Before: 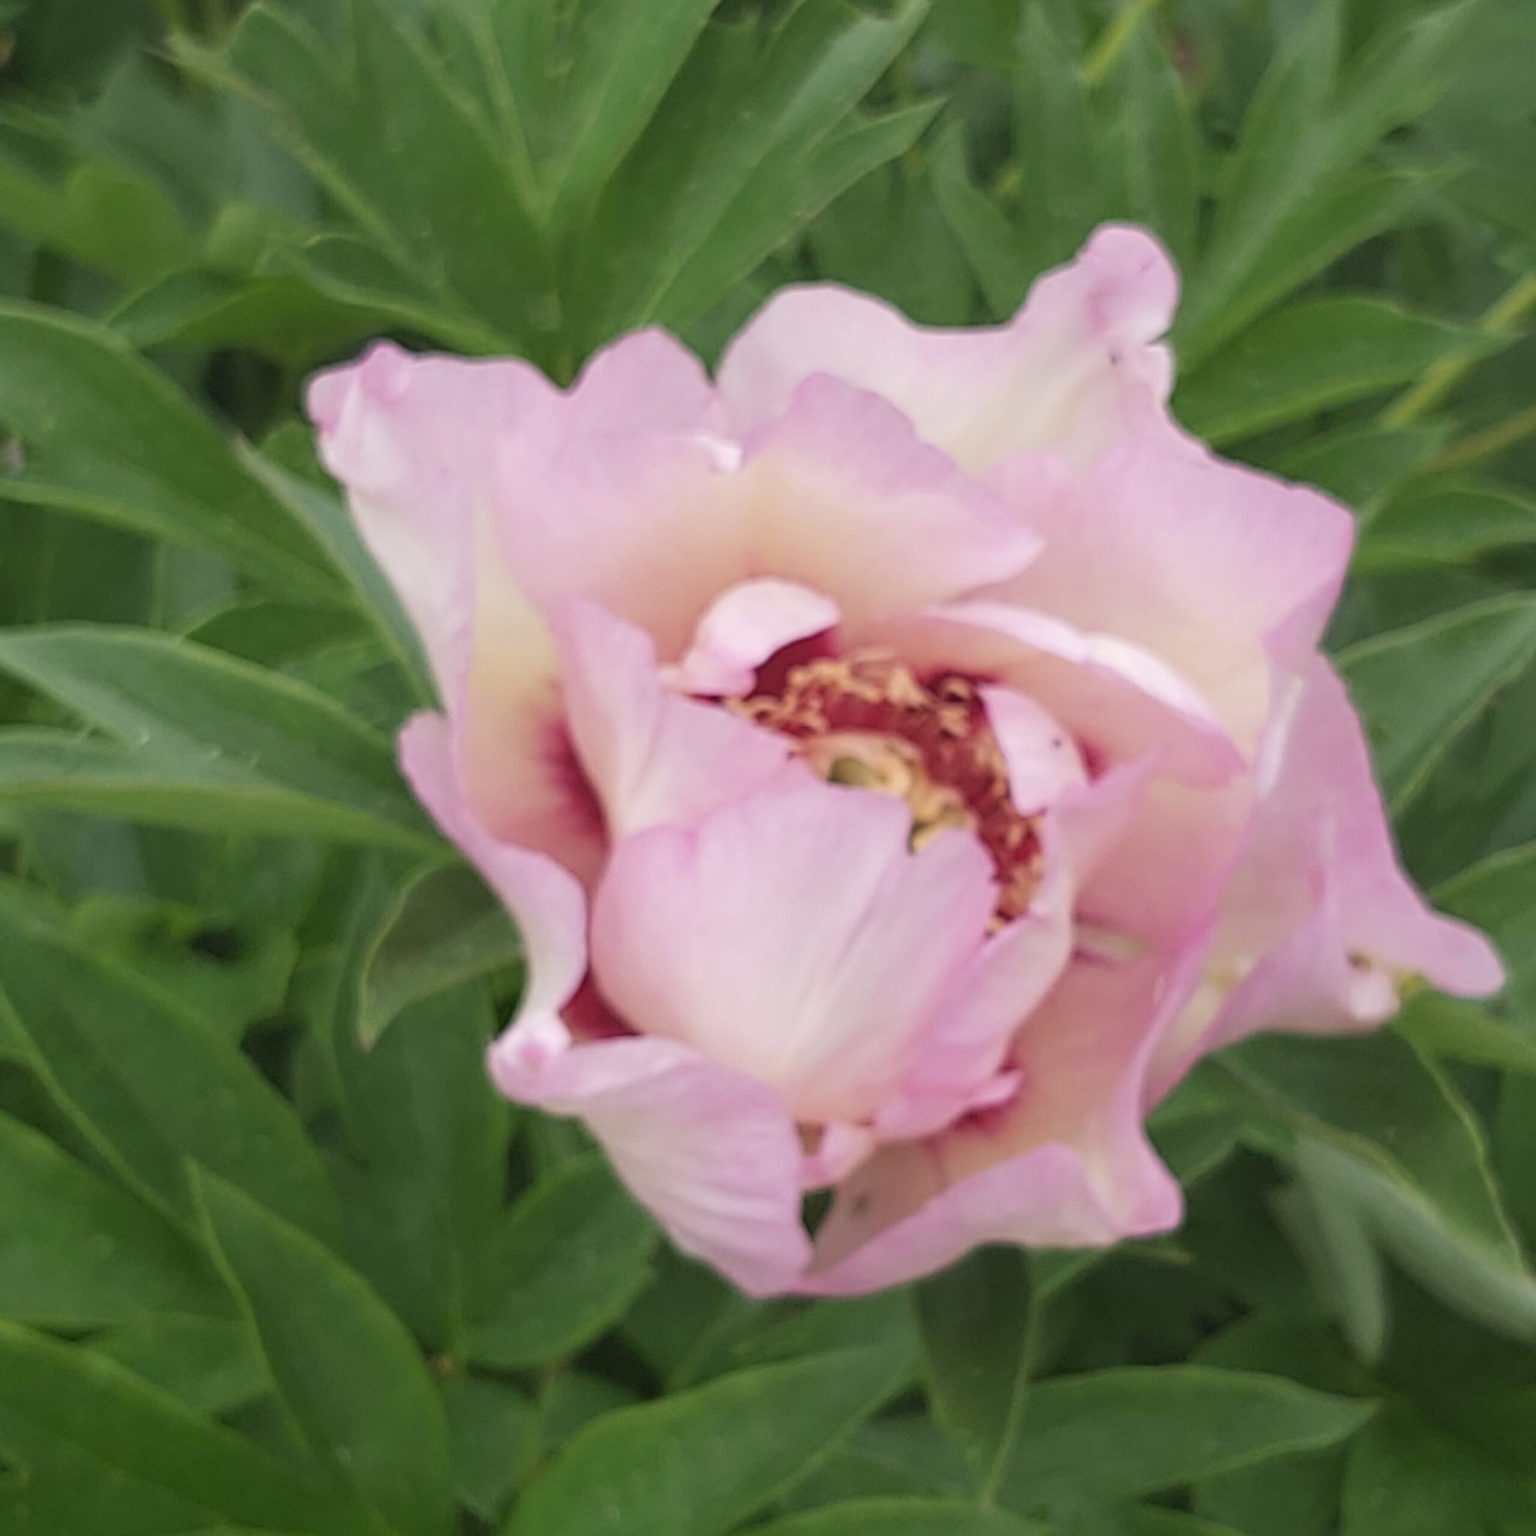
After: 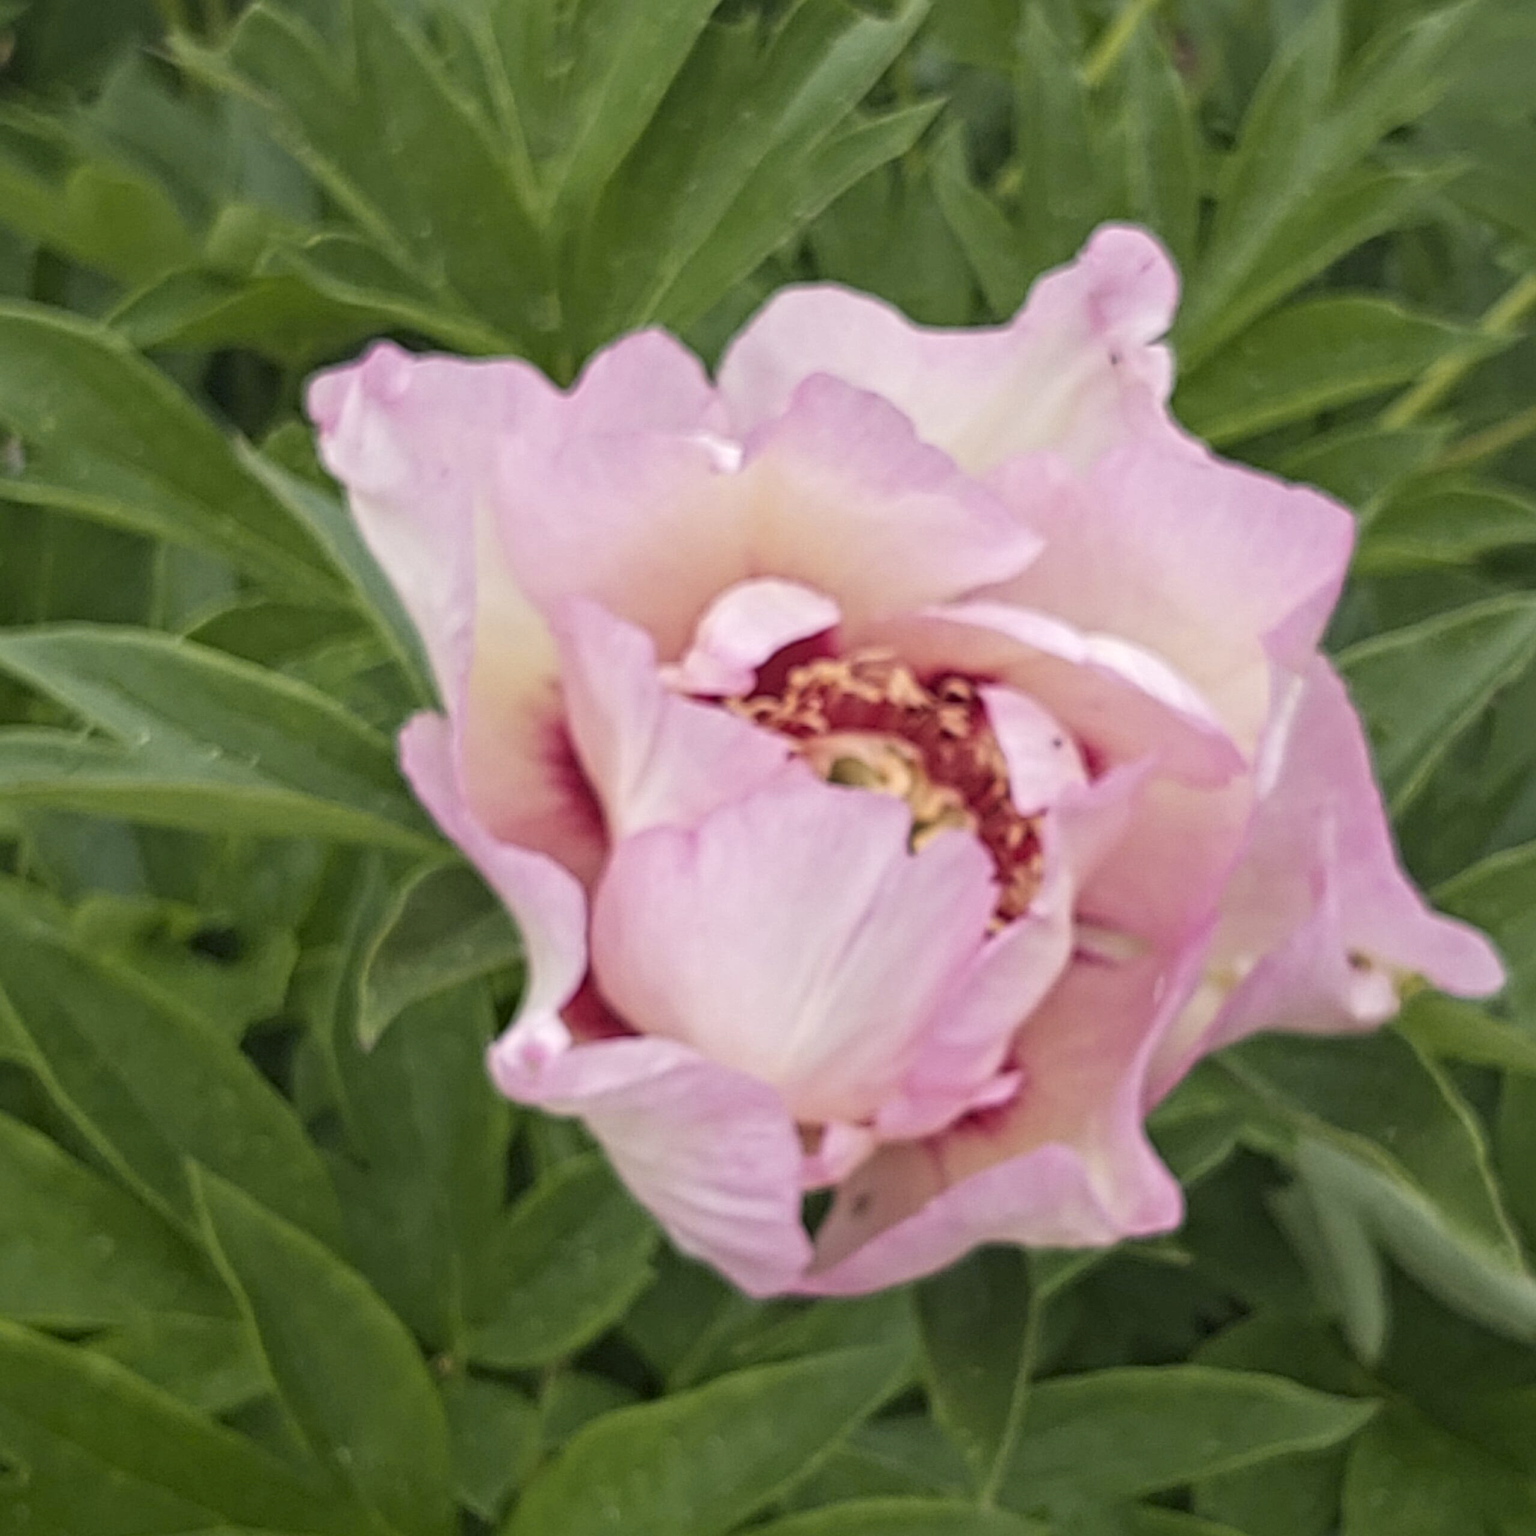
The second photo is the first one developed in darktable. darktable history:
color zones: curves: ch2 [(0, 0.5) (0.143, 0.5) (0.286, 0.489) (0.415, 0.421) (0.571, 0.5) (0.714, 0.5) (0.857, 0.5) (1, 0.5)]
local contrast: mode bilateral grid, contrast 19, coarseness 20, detail 150%, midtone range 0.2
